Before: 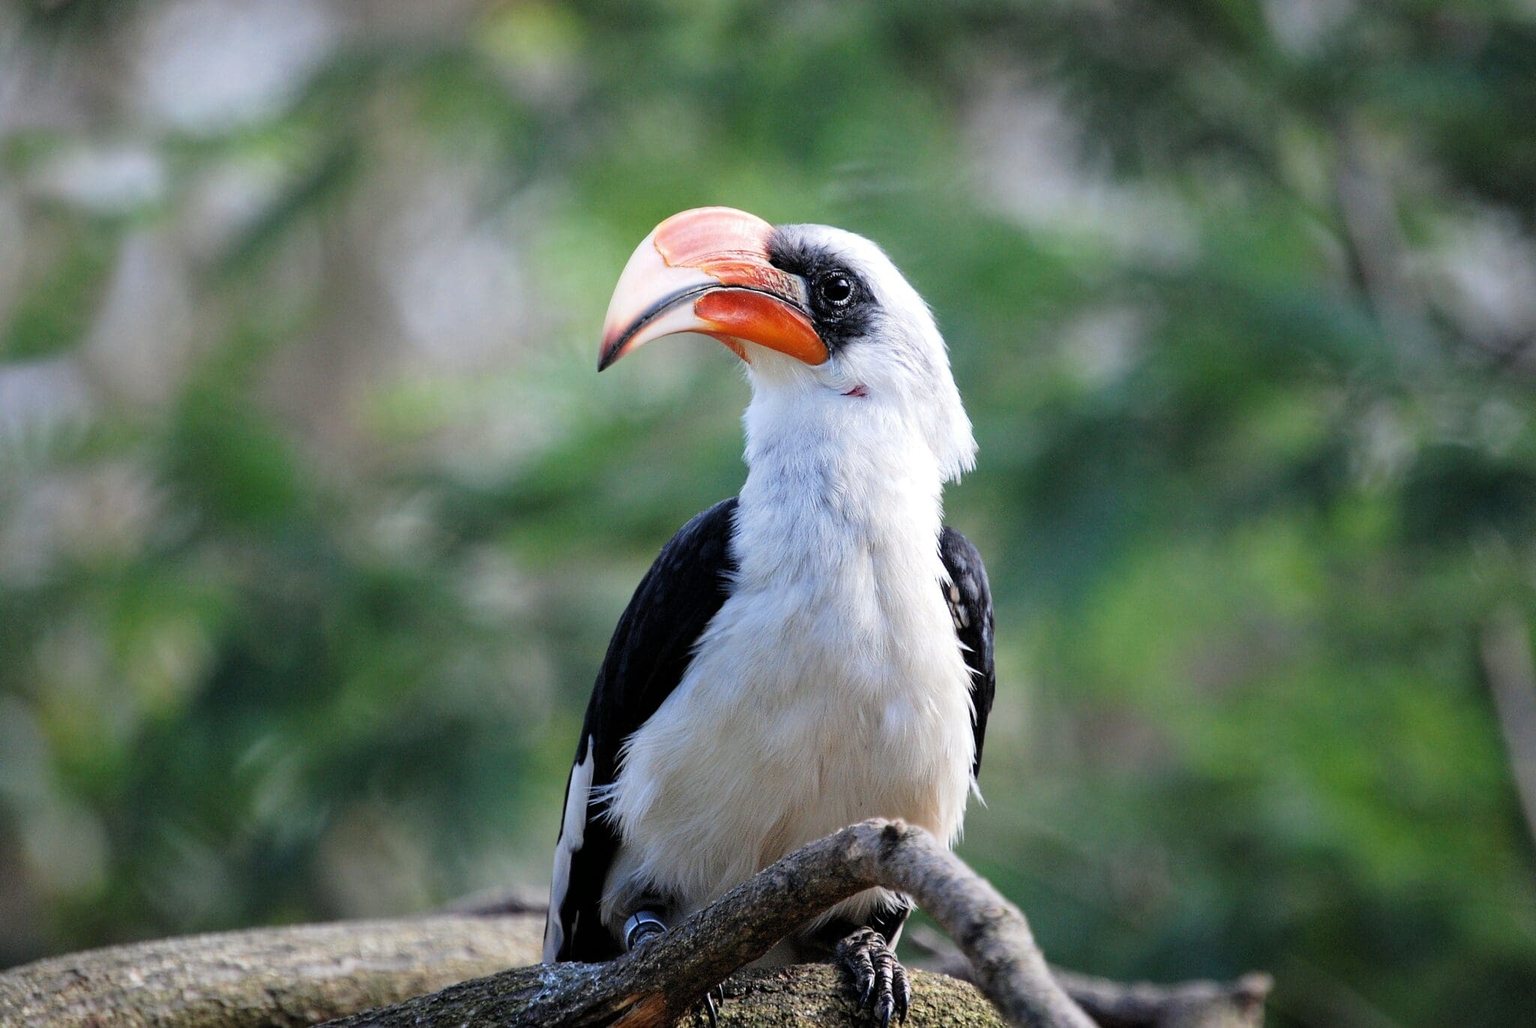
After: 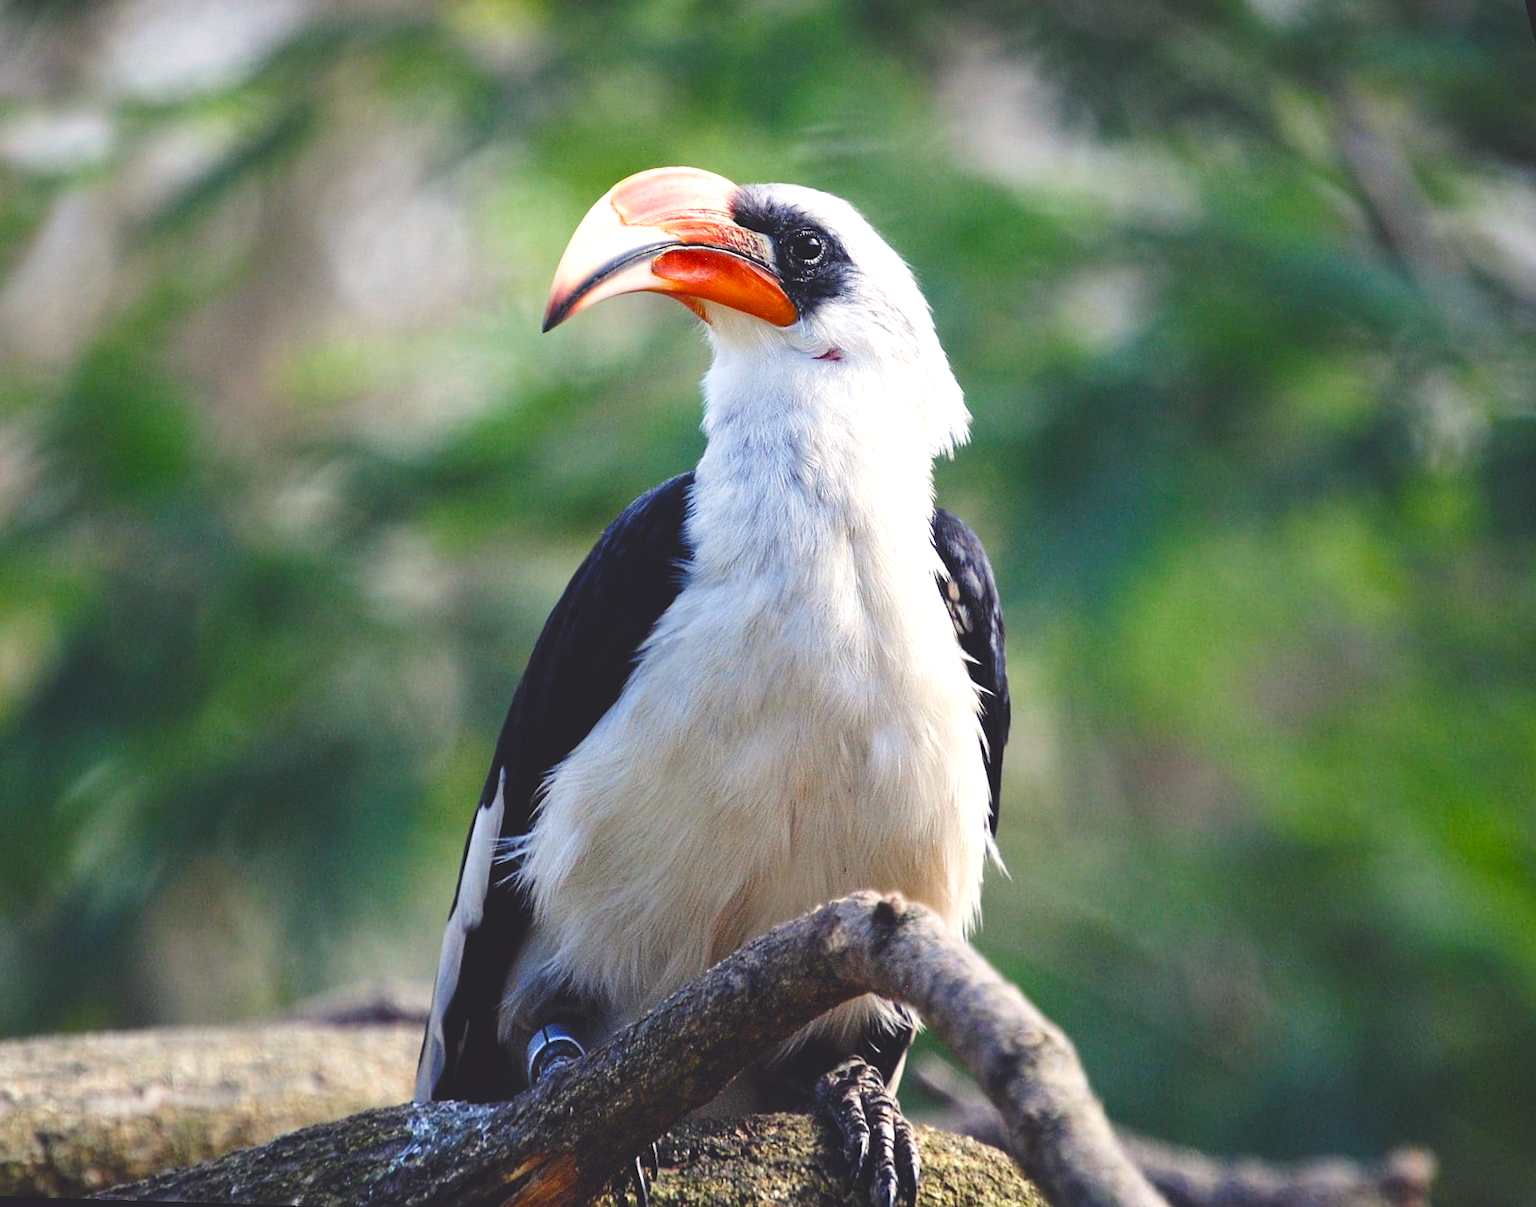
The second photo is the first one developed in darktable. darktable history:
rotate and perspective: rotation 0.72°, lens shift (vertical) -0.352, lens shift (horizontal) -0.051, crop left 0.152, crop right 0.859, crop top 0.019, crop bottom 0.964
tone equalizer: -8 EV -0.417 EV, -7 EV -0.389 EV, -6 EV -0.333 EV, -5 EV -0.222 EV, -3 EV 0.222 EV, -2 EV 0.333 EV, -1 EV 0.389 EV, +0 EV 0.417 EV, edges refinement/feathering 500, mask exposure compensation -1.57 EV, preserve details no
shadows and highlights: shadows 20.55, highlights -20.99, soften with gaussian
color balance rgb: shadows lift › chroma 3%, shadows lift › hue 280.8°, power › hue 330°, highlights gain › chroma 3%, highlights gain › hue 75.6°, global offset › luminance 2%, perceptual saturation grading › global saturation 20%, perceptual saturation grading › highlights -25%, perceptual saturation grading › shadows 50%, global vibrance 20.33%
